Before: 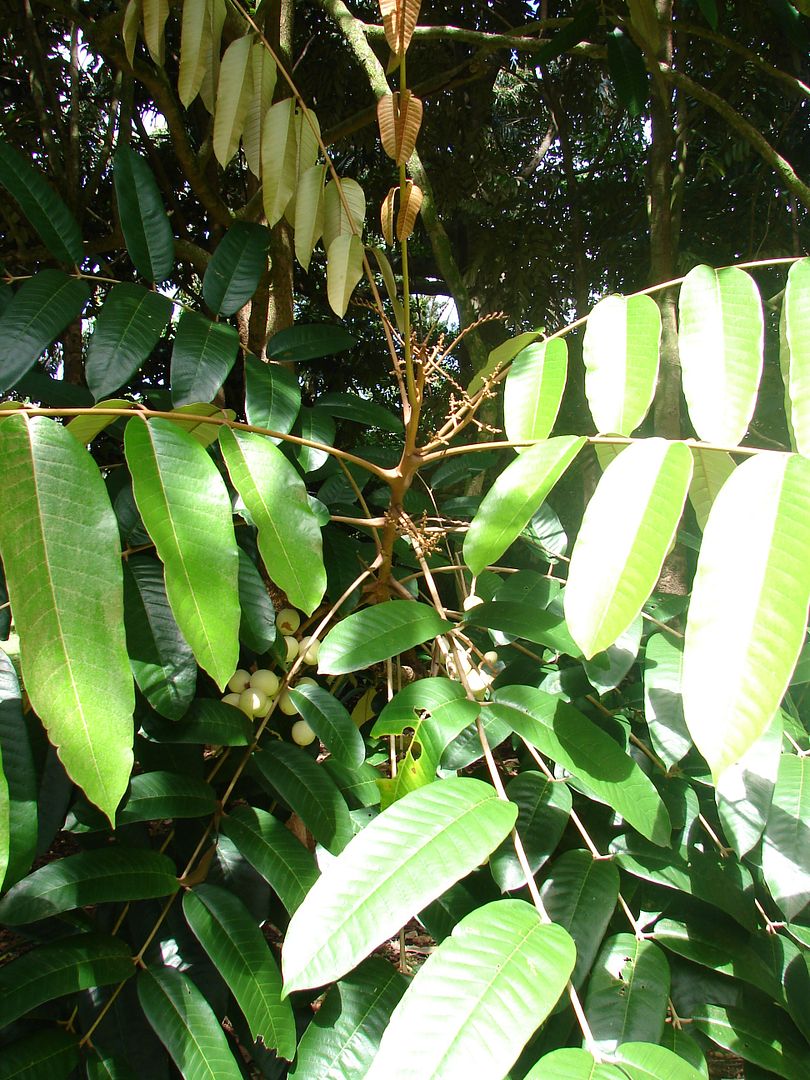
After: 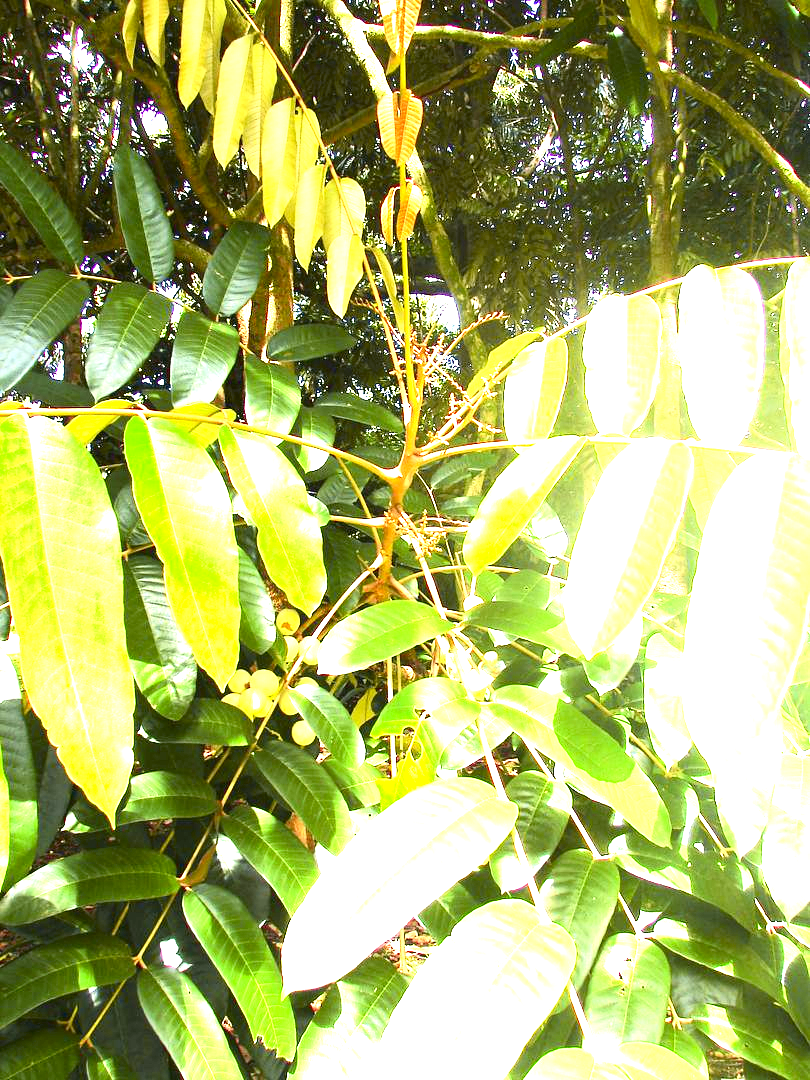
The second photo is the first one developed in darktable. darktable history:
exposure: black level correction 0.001, exposure 2.691 EV, compensate highlight preservation false
tone curve: curves: ch0 [(0, 0.036) (0.119, 0.115) (0.461, 0.479) (0.715, 0.767) (0.817, 0.865) (1, 0.998)]; ch1 [(0, 0) (0.377, 0.416) (0.44, 0.461) (0.487, 0.49) (0.514, 0.525) (0.538, 0.561) (0.67, 0.713) (1, 1)]; ch2 [(0, 0) (0.38, 0.405) (0.463, 0.445) (0.492, 0.486) (0.529, 0.533) (0.578, 0.59) (0.653, 0.698) (1, 1)], color space Lab, independent channels, preserve colors none
